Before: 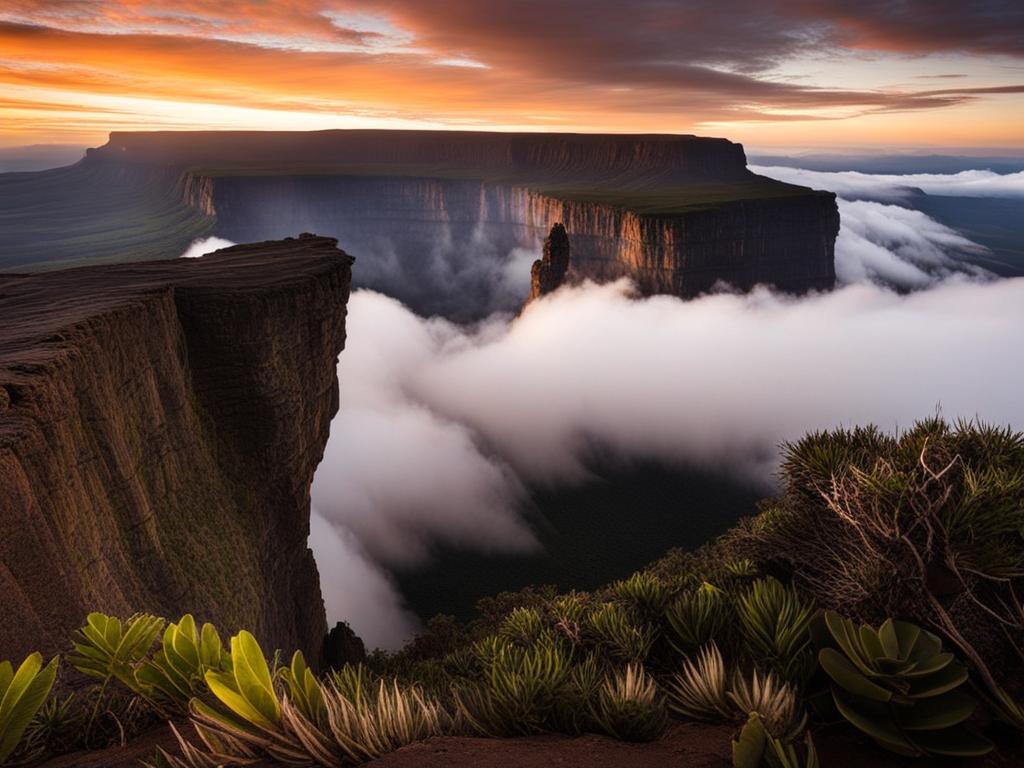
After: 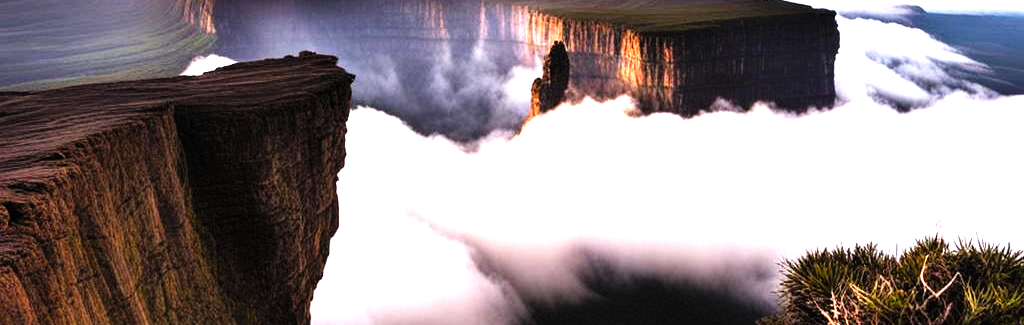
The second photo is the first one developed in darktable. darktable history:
levels: levels [0, 0.281, 0.562]
filmic rgb: black relative exposure -7.65 EV, white relative exposure 4.56 EV, hardness 3.61, preserve chrominance no, color science v5 (2021), contrast in shadows safe, contrast in highlights safe
crop and rotate: top 23.746%, bottom 33.868%
